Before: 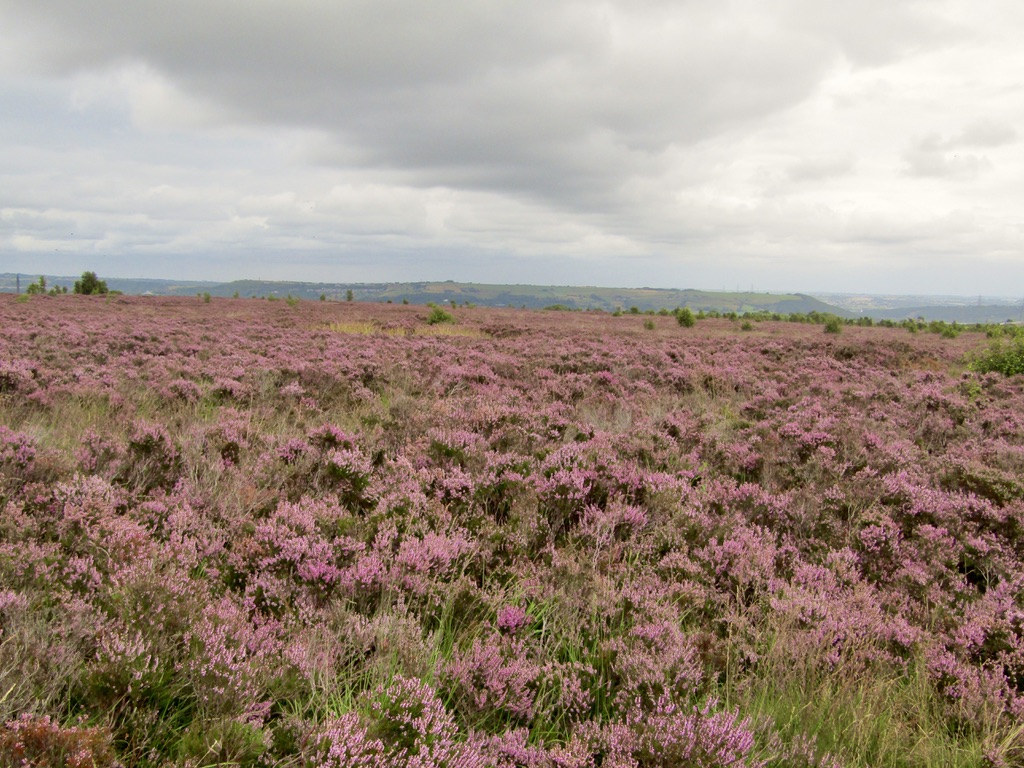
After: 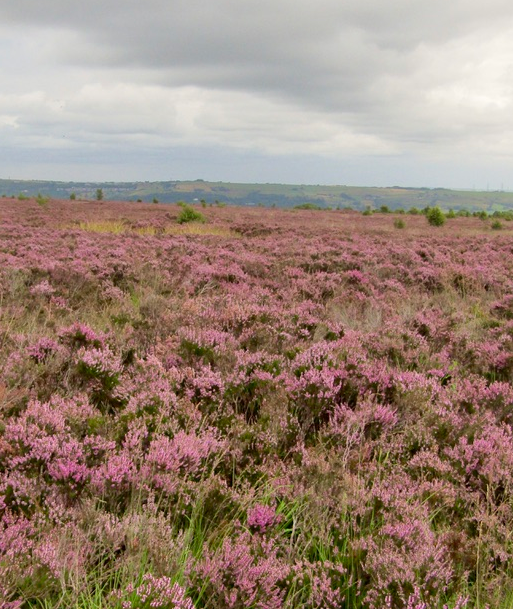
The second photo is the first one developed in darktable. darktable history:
crop and rotate: angle 0.022°, left 24.405%, top 13.151%, right 25.467%, bottom 7.51%
